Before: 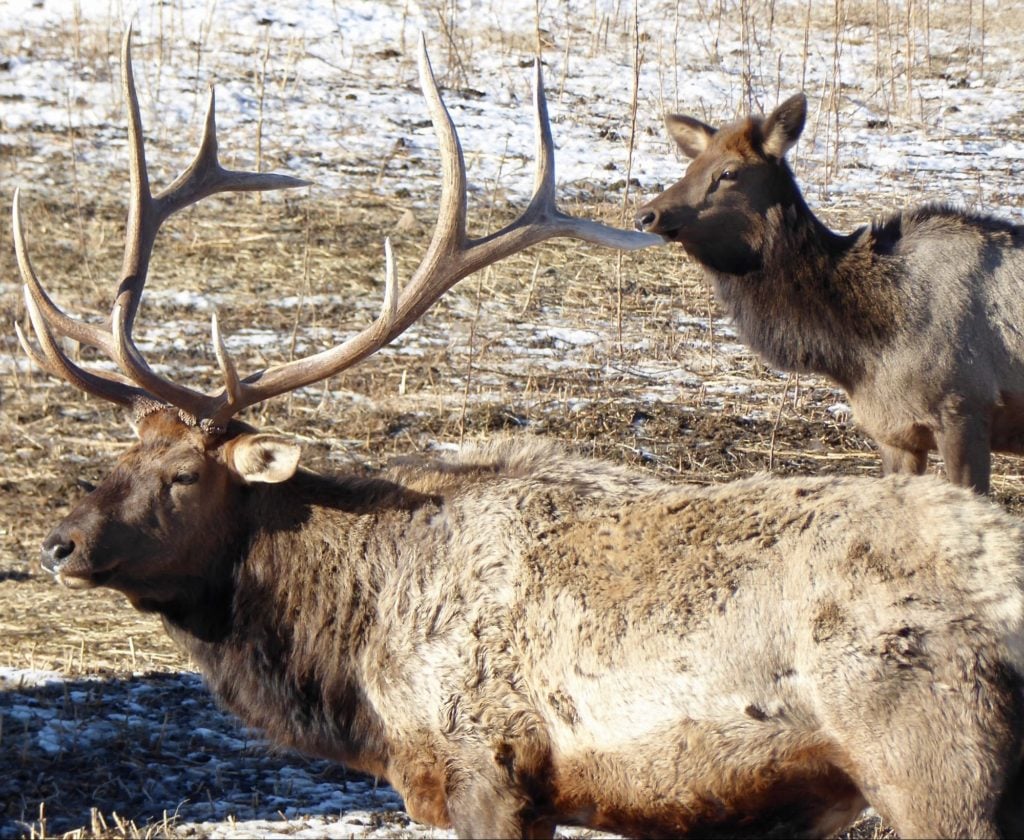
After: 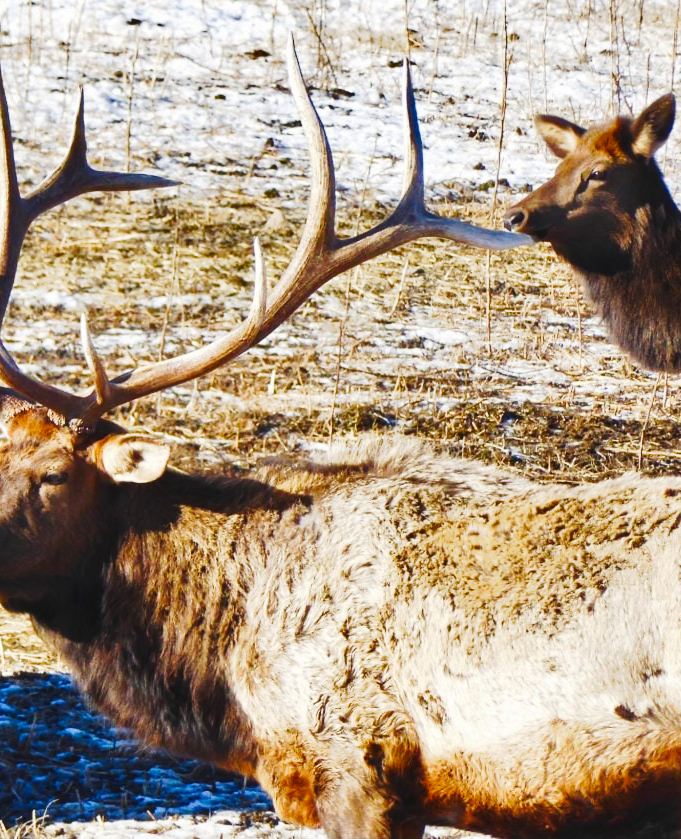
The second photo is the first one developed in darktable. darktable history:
crop and rotate: left 12.833%, right 20.655%
shadows and highlights: soften with gaussian
tone curve: curves: ch0 [(0, 0) (0.003, 0.045) (0.011, 0.054) (0.025, 0.069) (0.044, 0.083) (0.069, 0.101) (0.1, 0.119) (0.136, 0.146) (0.177, 0.177) (0.224, 0.221) (0.277, 0.277) (0.335, 0.362) (0.399, 0.452) (0.468, 0.571) (0.543, 0.666) (0.623, 0.758) (0.709, 0.853) (0.801, 0.896) (0.898, 0.945) (1, 1)], preserve colors none
color balance rgb: perceptual saturation grading › global saturation 27.86%, perceptual saturation grading › highlights -24.844%, perceptual saturation grading › mid-tones 24.997%, perceptual saturation grading › shadows 49.339%
